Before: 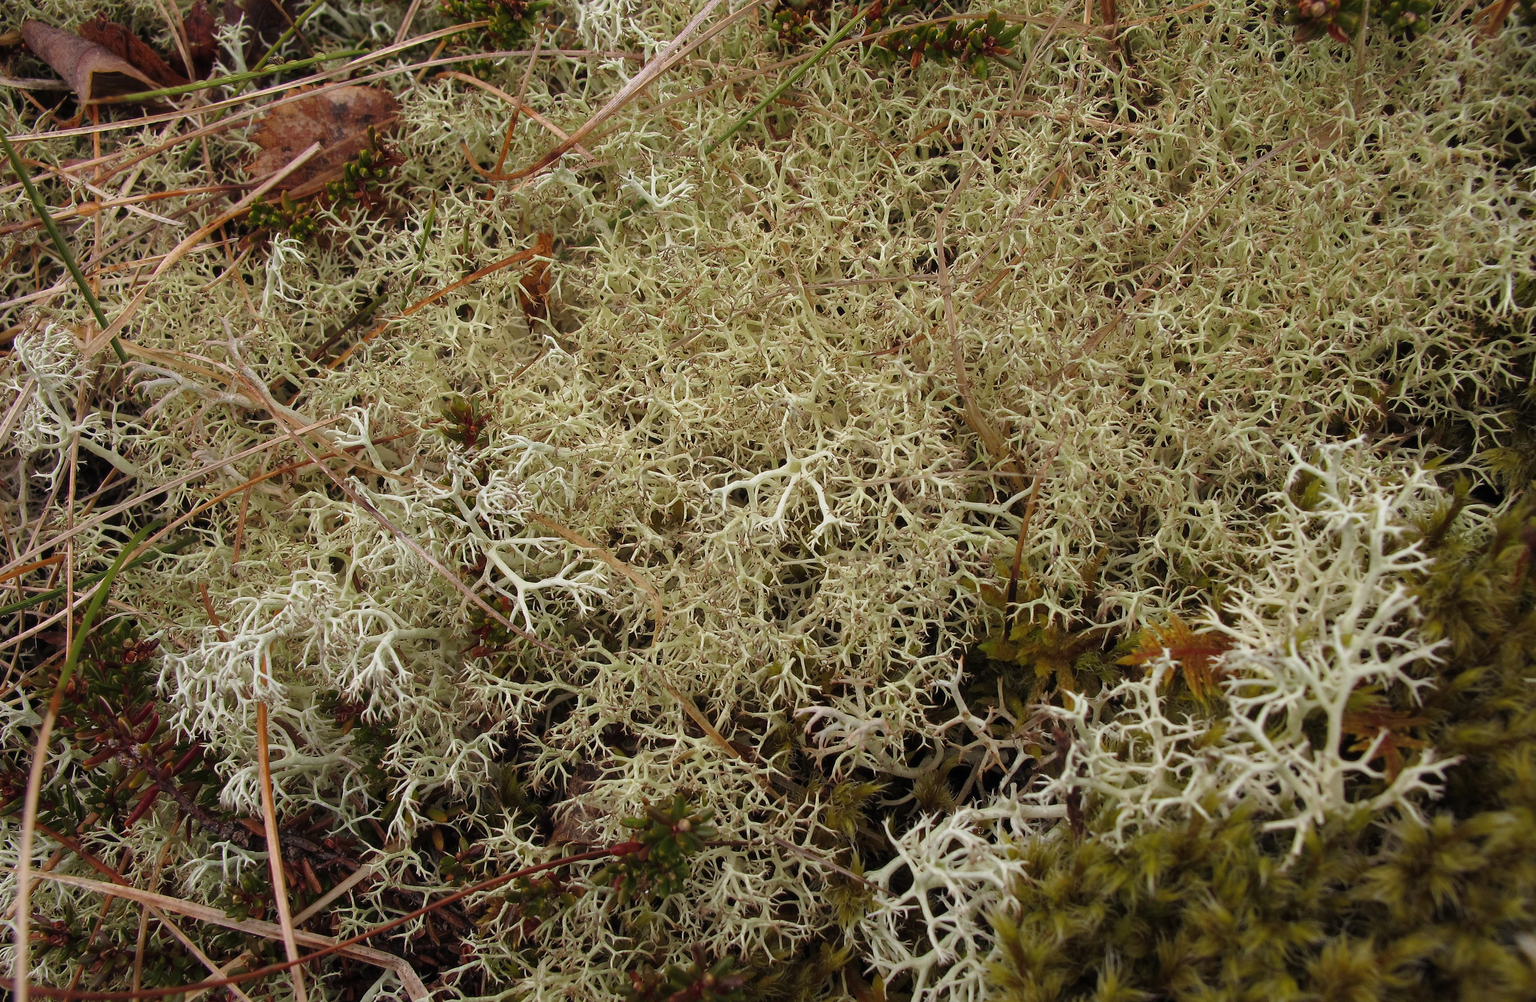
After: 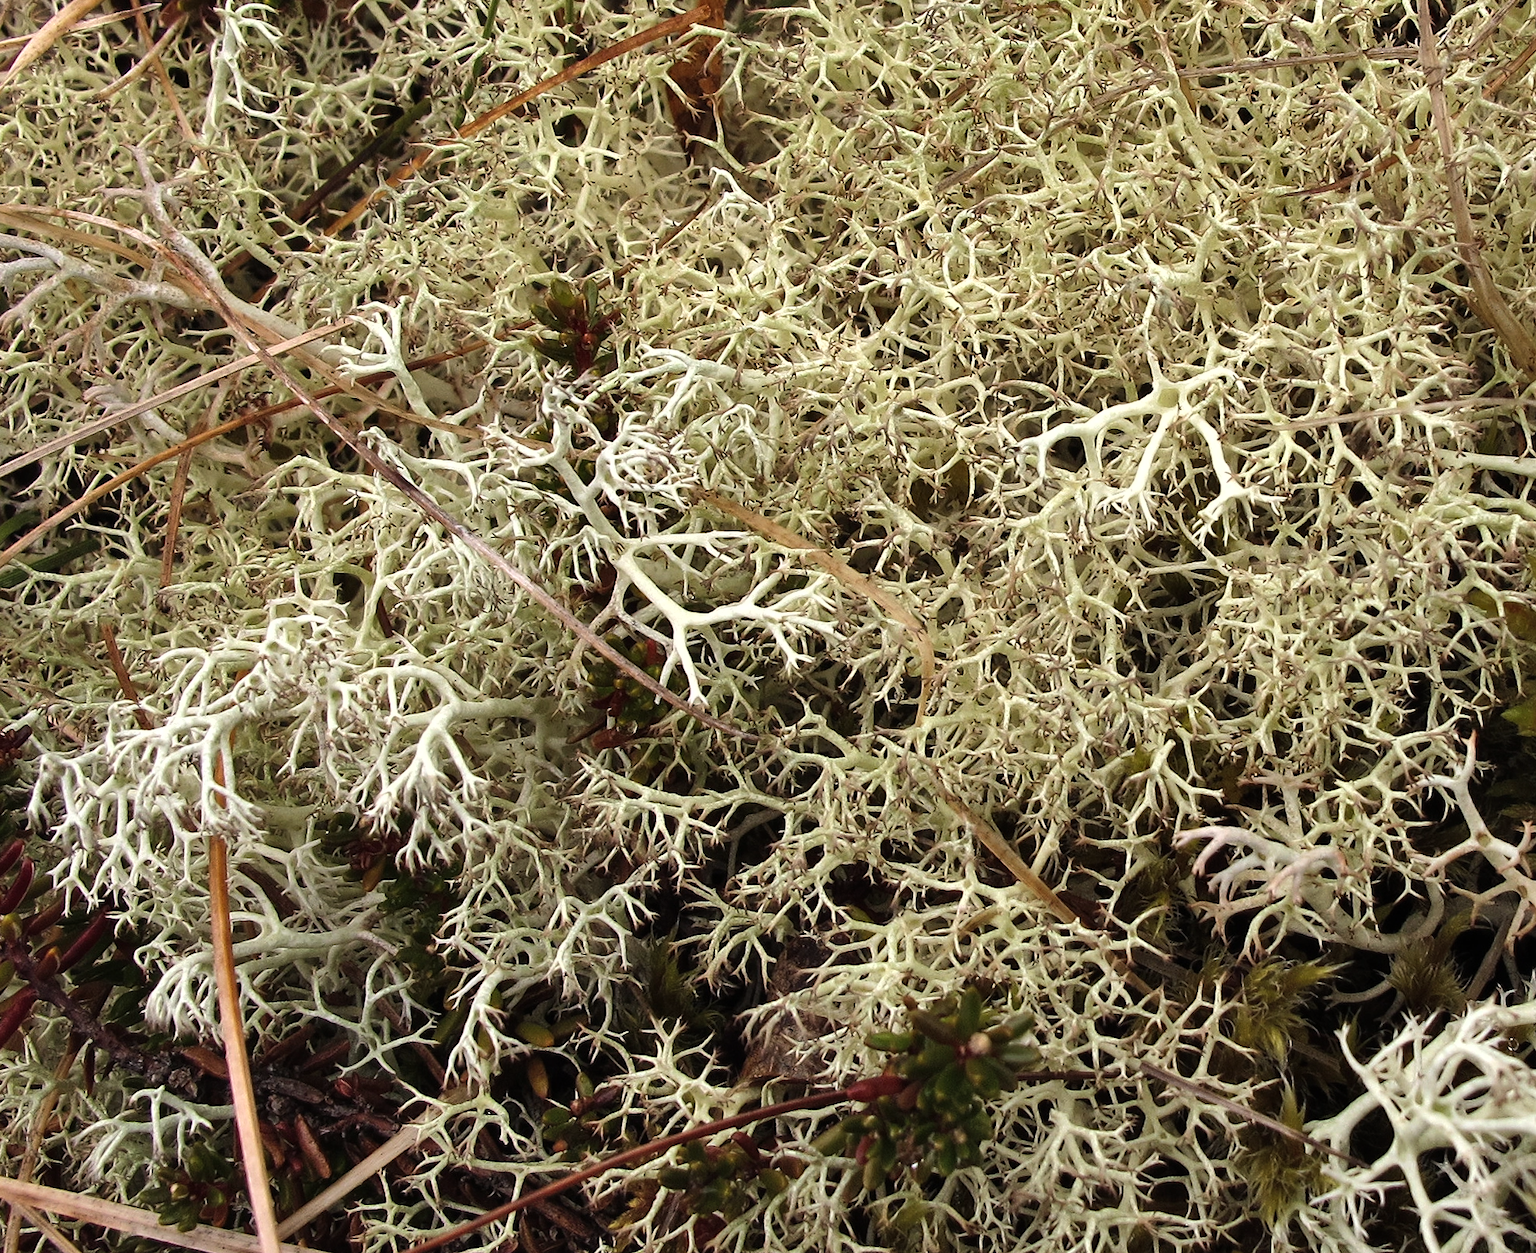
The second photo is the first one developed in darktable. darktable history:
tone equalizer: -8 EV -0.75 EV, -7 EV -0.7 EV, -6 EV -0.6 EV, -5 EV -0.4 EV, -3 EV 0.4 EV, -2 EV 0.6 EV, -1 EV 0.7 EV, +0 EV 0.75 EV, edges refinement/feathering 500, mask exposure compensation -1.57 EV, preserve details no
crop: left 8.966%, top 23.852%, right 34.699%, bottom 4.703%
shadows and highlights: low approximation 0.01, soften with gaussian
contrast brightness saturation: saturation -0.05
rotate and perspective: rotation -1°, crop left 0.011, crop right 0.989, crop top 0.025, crop bottom 0.975
